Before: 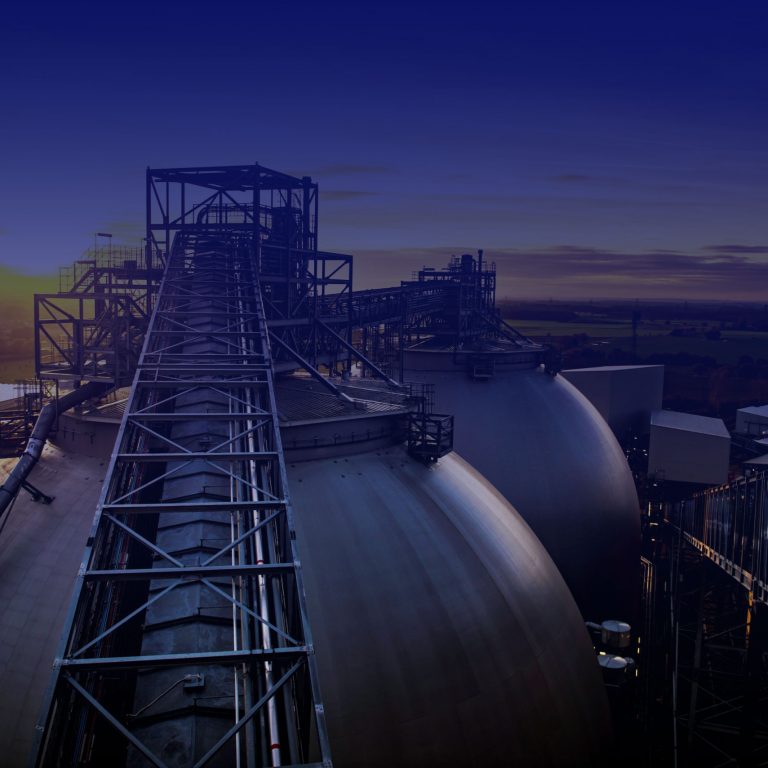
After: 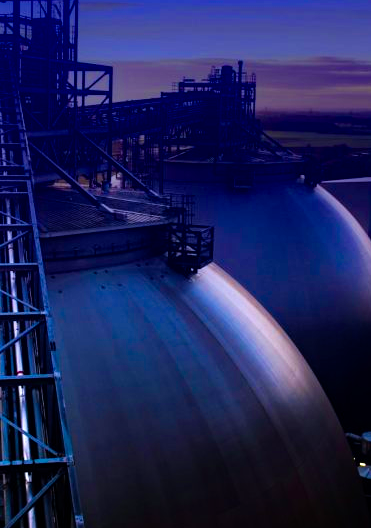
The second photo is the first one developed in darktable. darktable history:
tone equalizer: -8 EV -1.09 EV, -7 EV -0.982 EV, -6 EV -0.889 EV, -5 EV -0.604 EV, -3 EV 0.595 EV, -2 EV 0.873 EV, -1 EV 0.996 EV, +0 EV 1.07 EV
velvia: strength 32.13%, mid-tones bias 0.205
color balance rgb: perceptual saturation grading › global saturation 29.462%
crop: left 31.358%, top 24.724%, right 20.302%, bottom 6.437%
